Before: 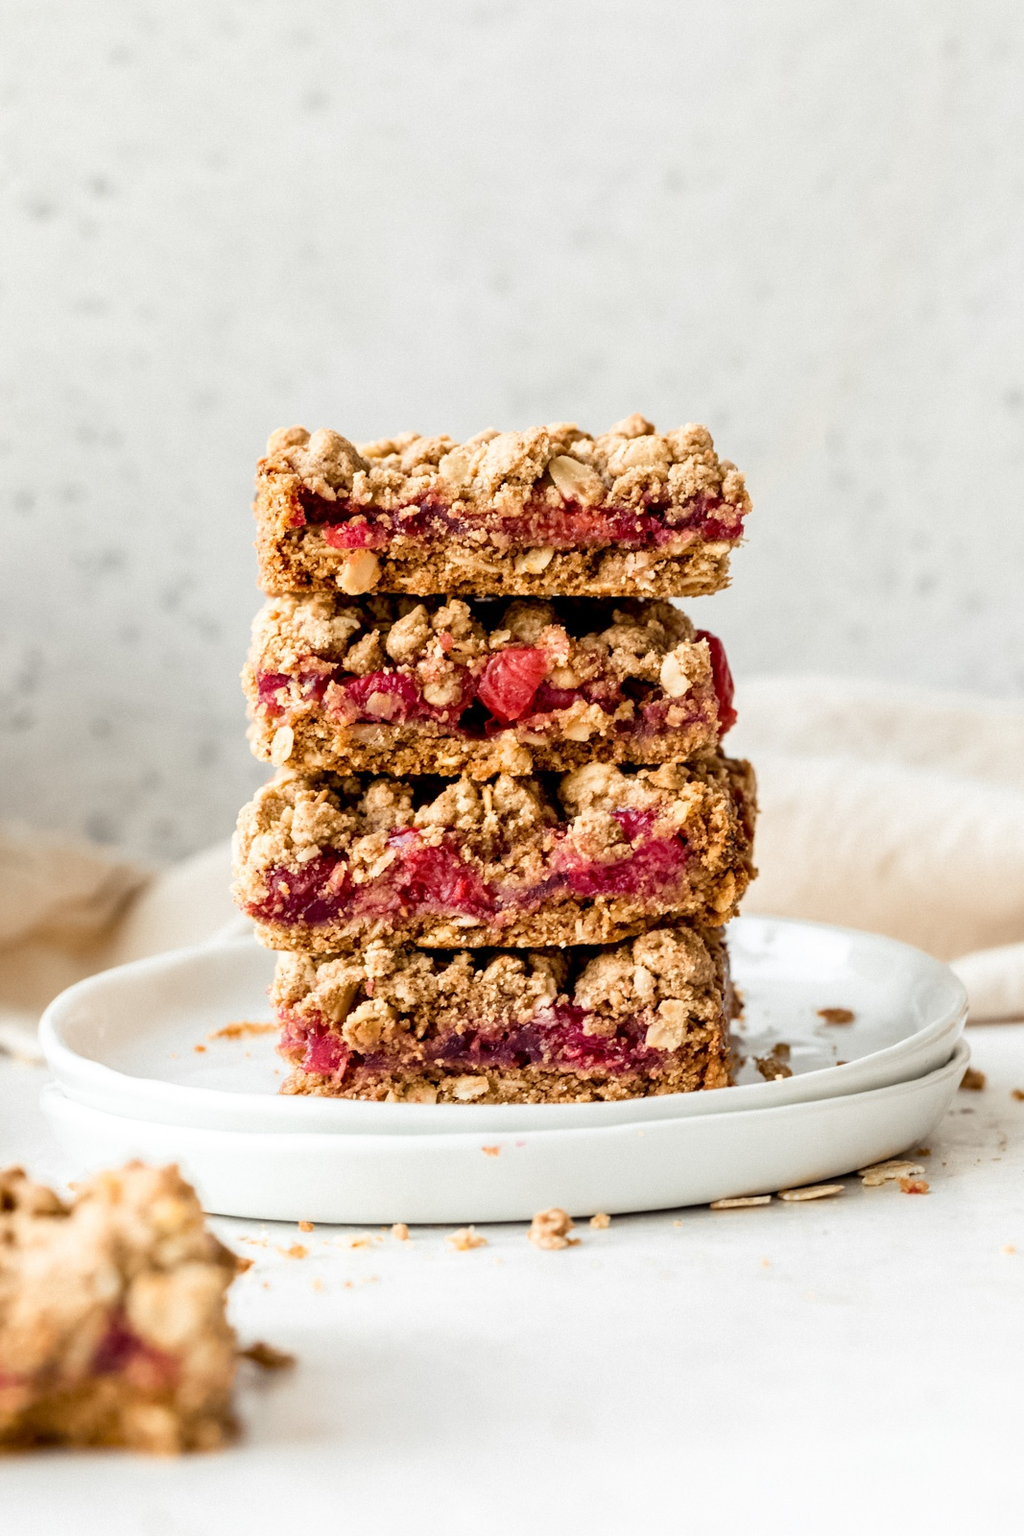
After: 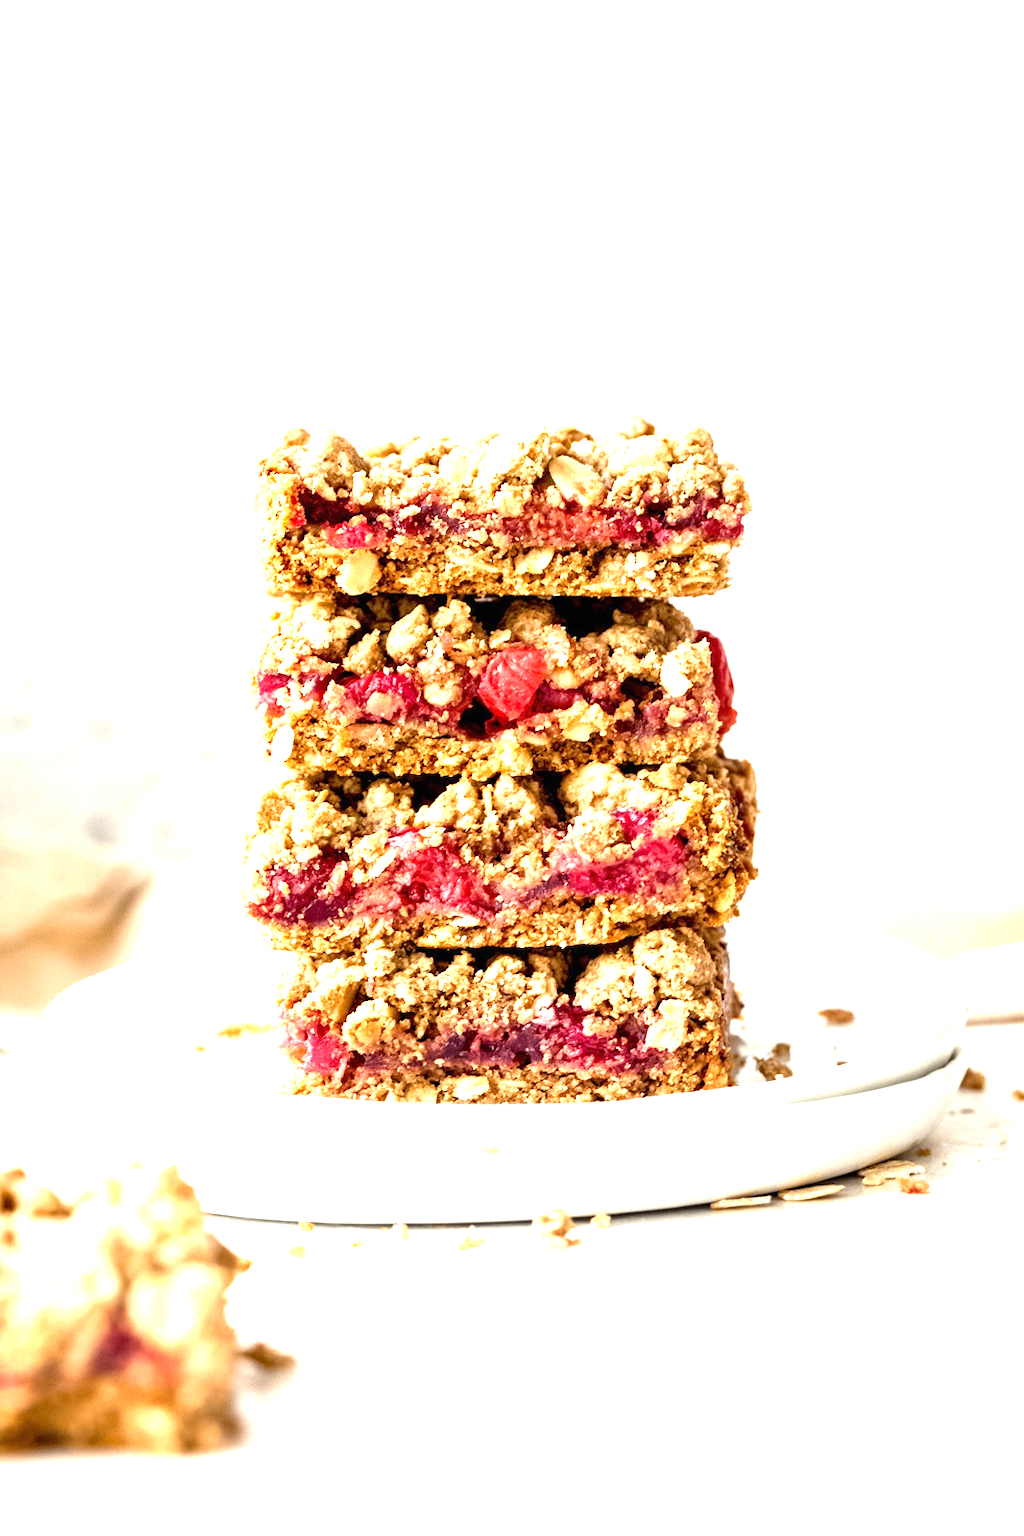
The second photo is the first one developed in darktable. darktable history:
exposure: black level correction 0, exposure 1.278 EV, compensate highlight preservation false
